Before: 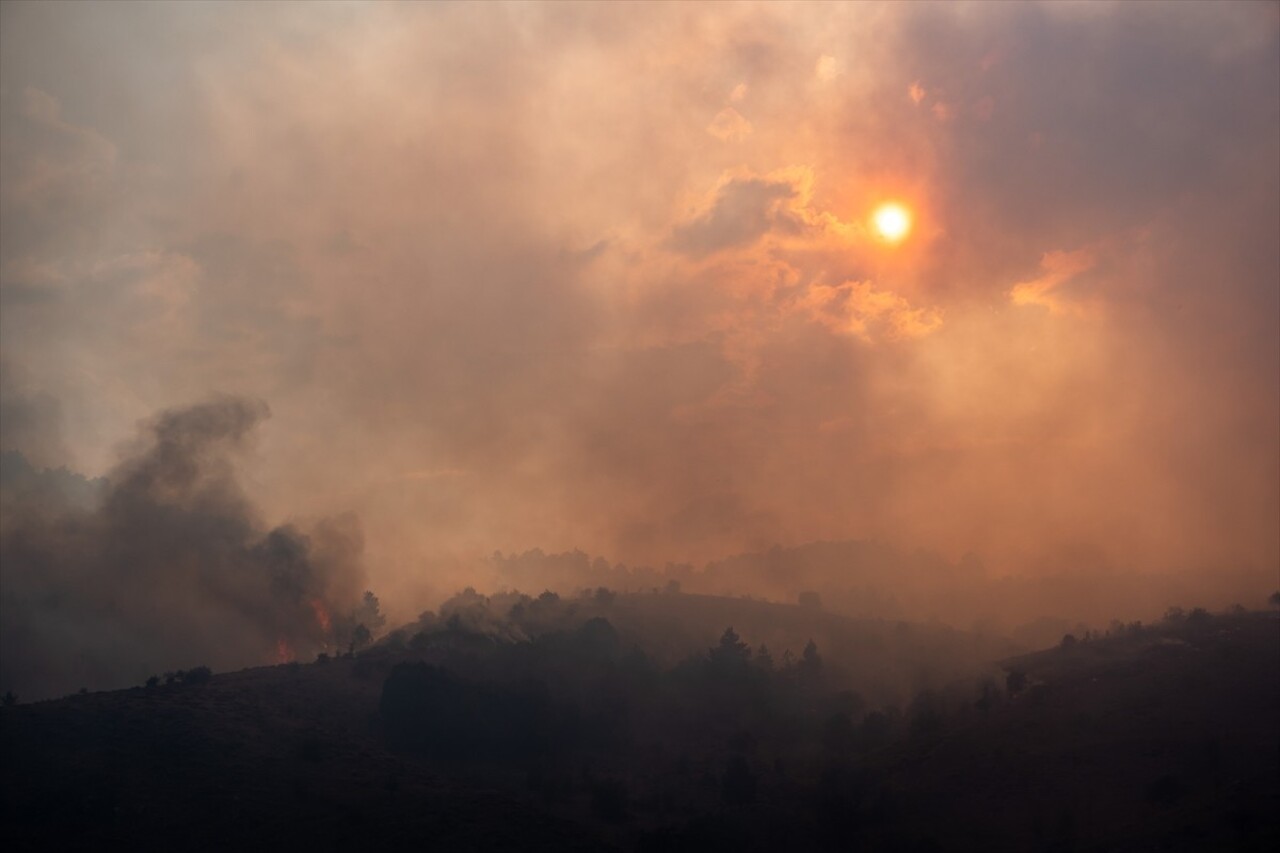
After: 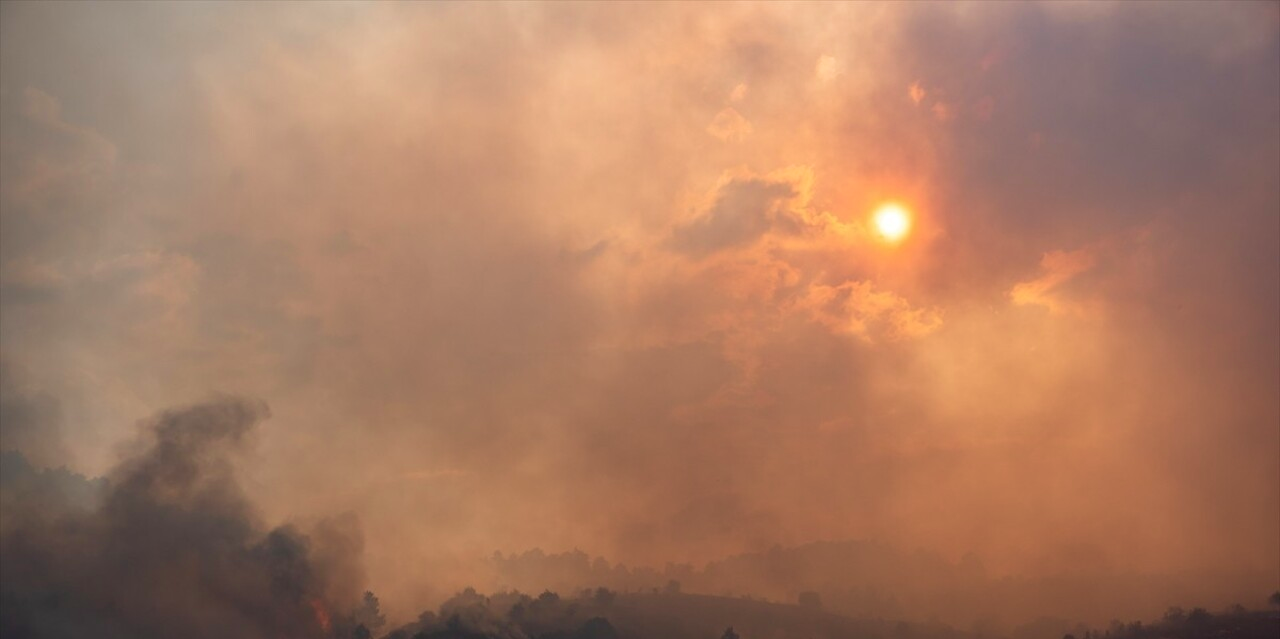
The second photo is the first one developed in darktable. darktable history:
velvia: on, module defaults
crop: bottom 24.967%
